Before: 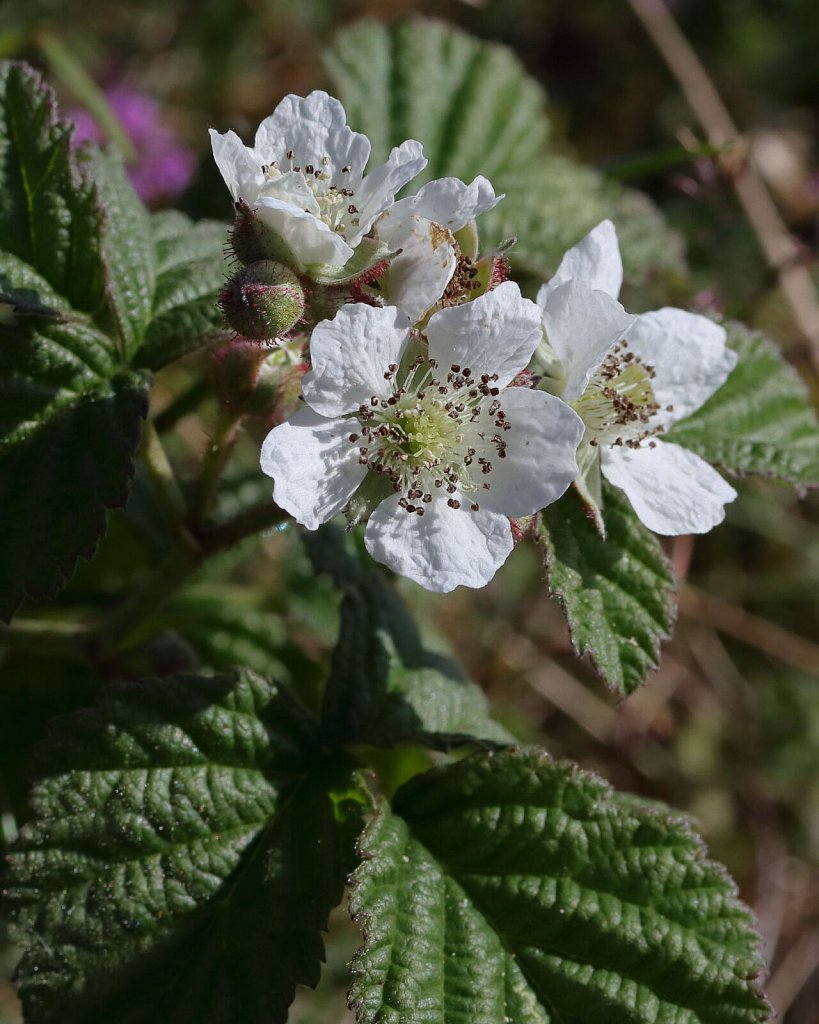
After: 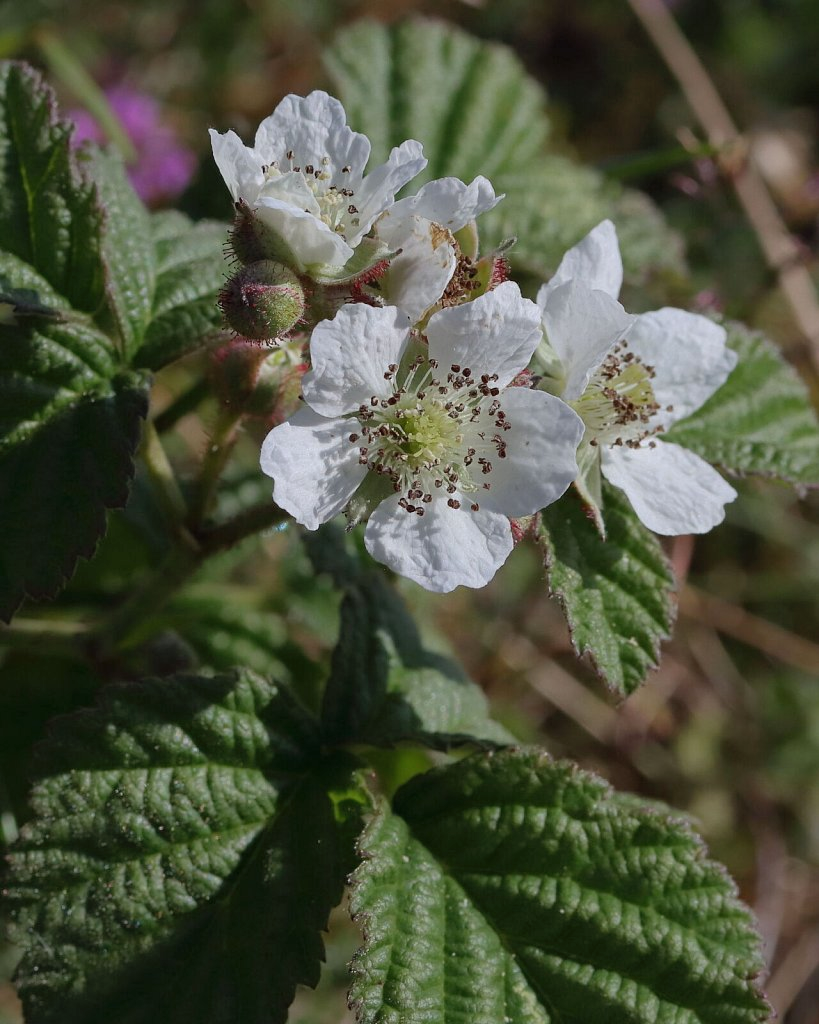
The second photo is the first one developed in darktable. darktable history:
shadows and highlights: shadows 39.93, highlights -60.03
